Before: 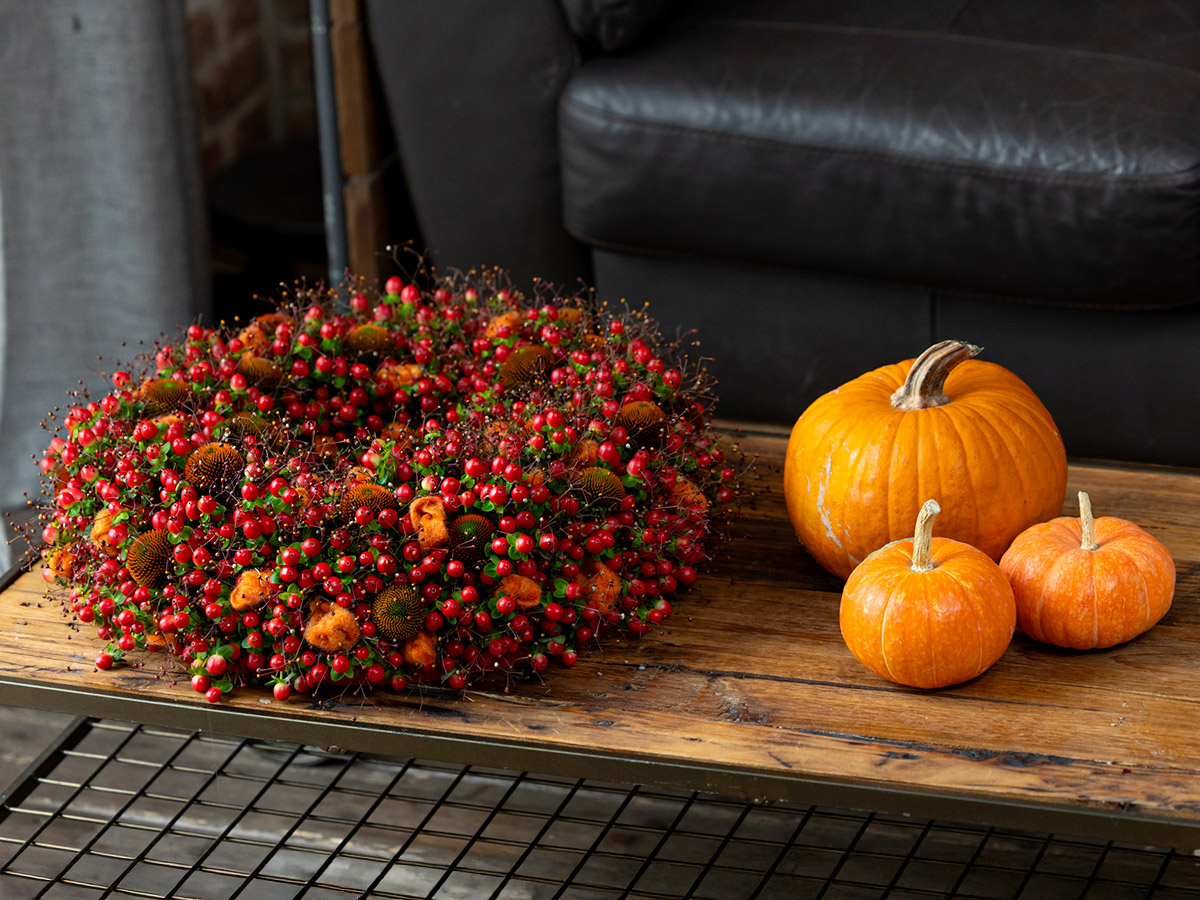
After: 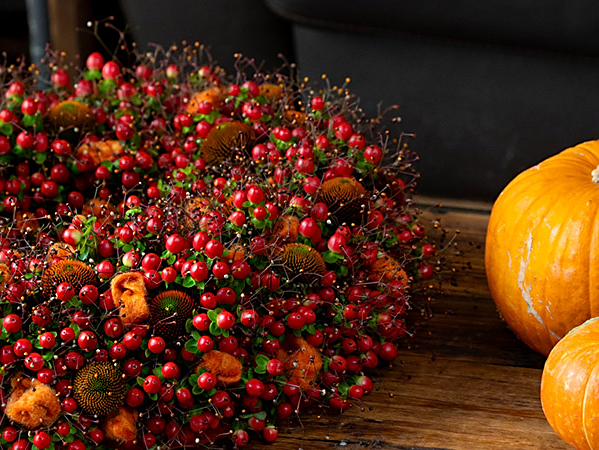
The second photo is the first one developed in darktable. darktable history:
sharpen: radius 1.864, amount 0.398, threshold 1.271
crop: left 25%, top 25%, right 25%, bottom 25%
